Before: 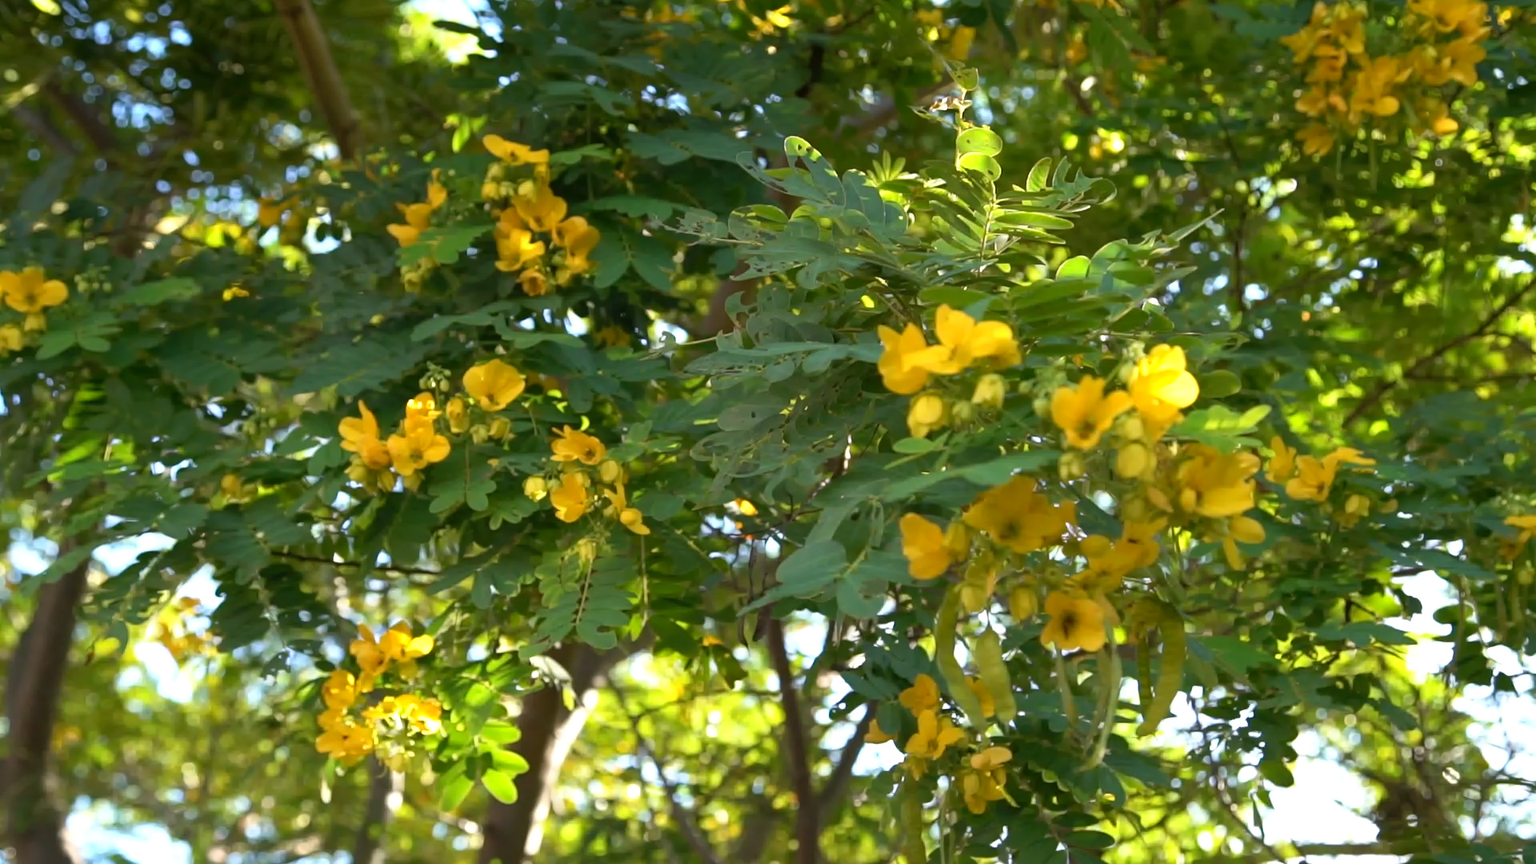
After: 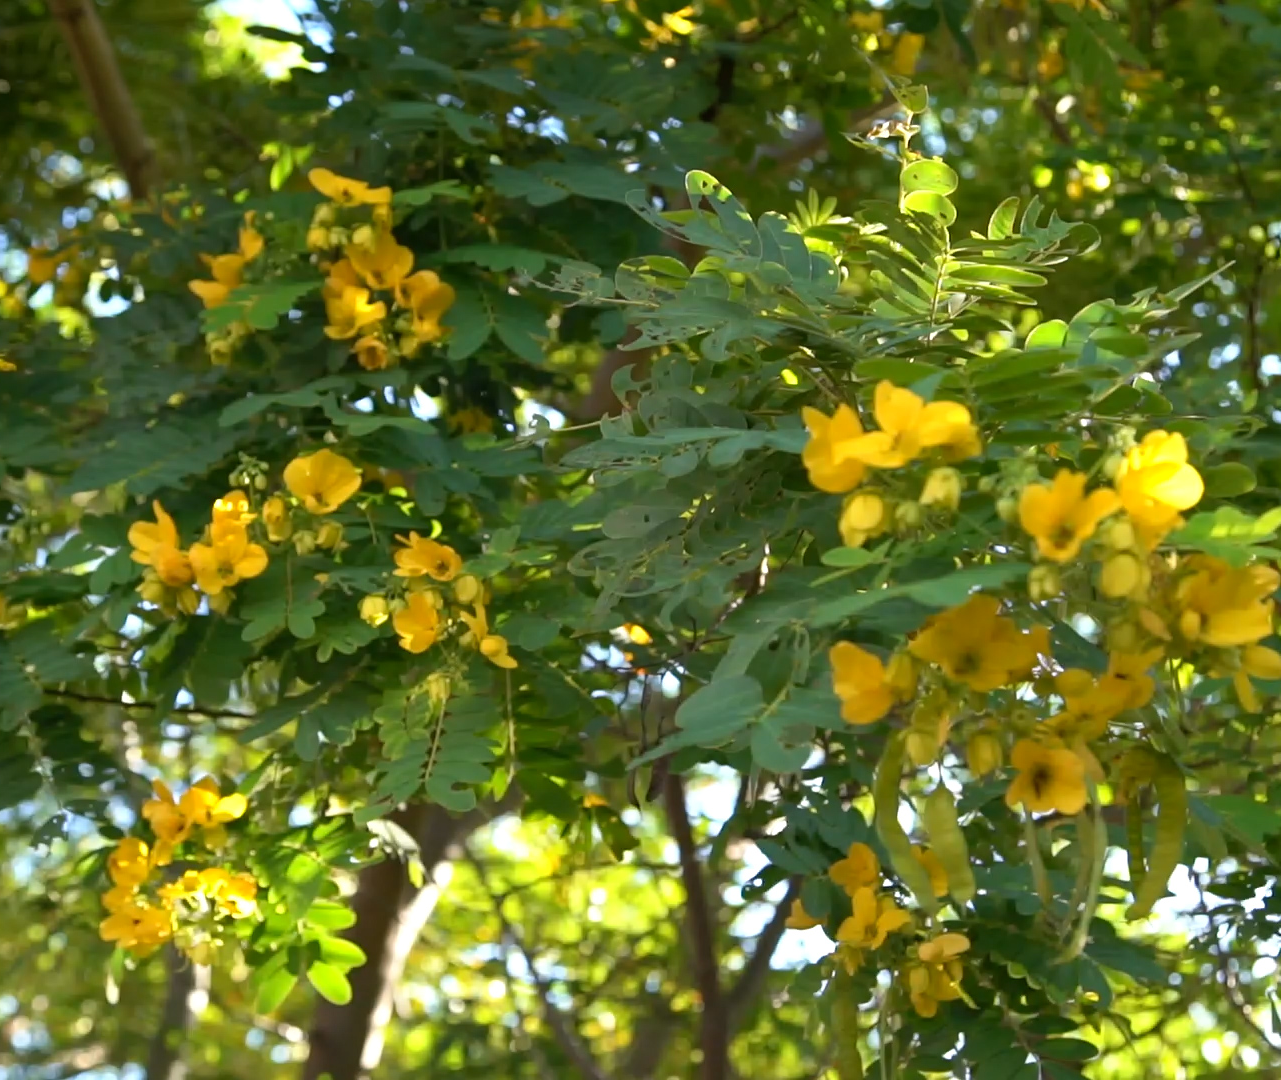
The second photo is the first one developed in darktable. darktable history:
crop: left 15.394%, right 17.88%
